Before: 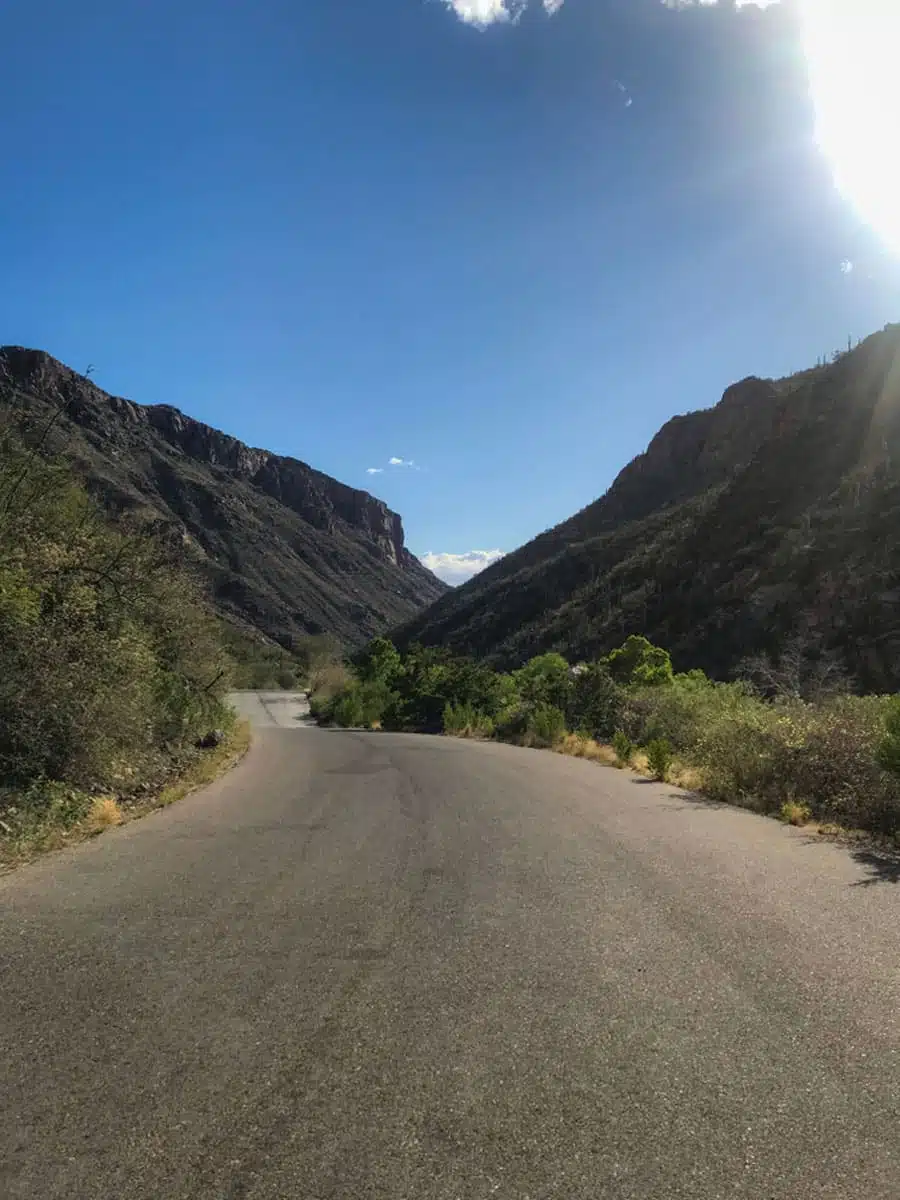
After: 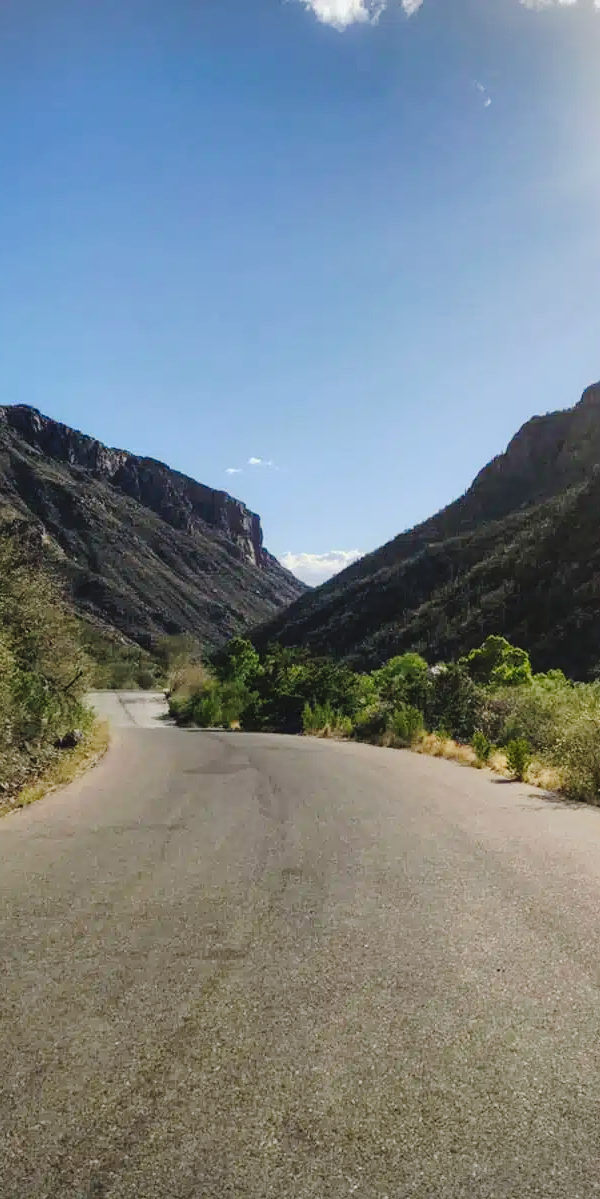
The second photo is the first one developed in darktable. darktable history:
vignetting: fall-off start 91.19%
tone curve: curves: ch0 [(0, 0) (0.003, 0.039) (0.011, 0.041) (0.025, 0.048) (0.044, 0.065) (0.069, 0.084) (0.1, 0.104) (0.136, 0.137) (0.177, 0.19) (0.224, 0.245) (0.277, 0.32) (0.335, 0.409) (0.399, 0.496) (0.468, 0.58) (0.543, 0.656) (0.623, 0.733) (0.709, 0.796) (0.801, 0.852) (0.898, 0.93) (1, 1)], preserve colors none
crop and rotate: left 15.754%, right 17.579%
